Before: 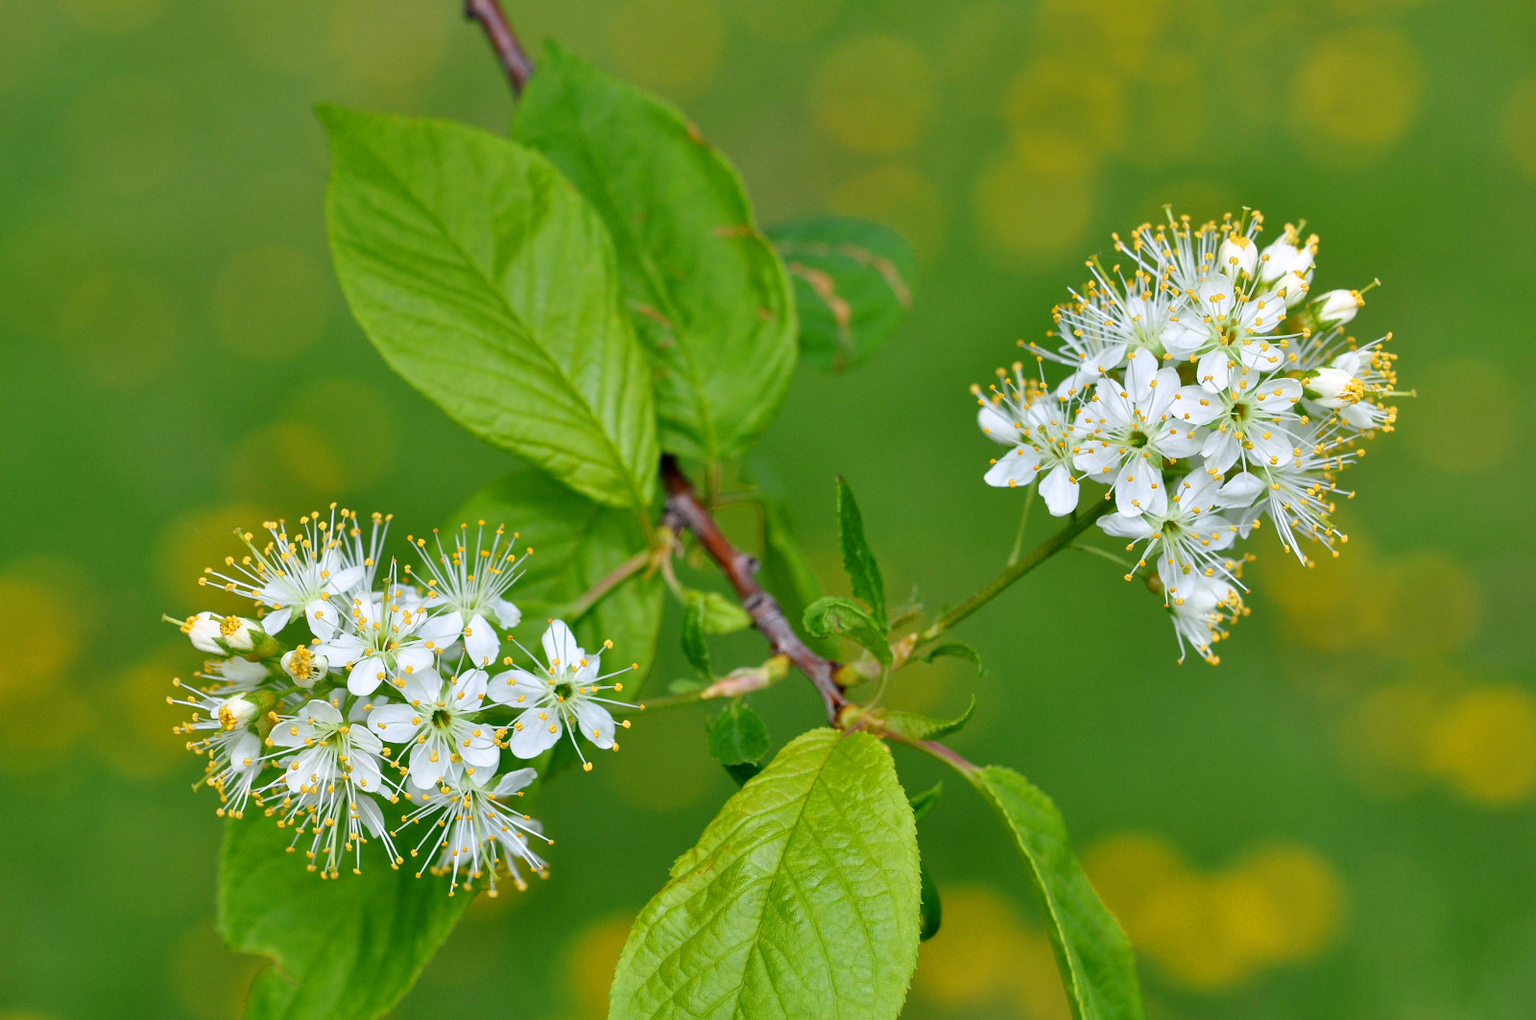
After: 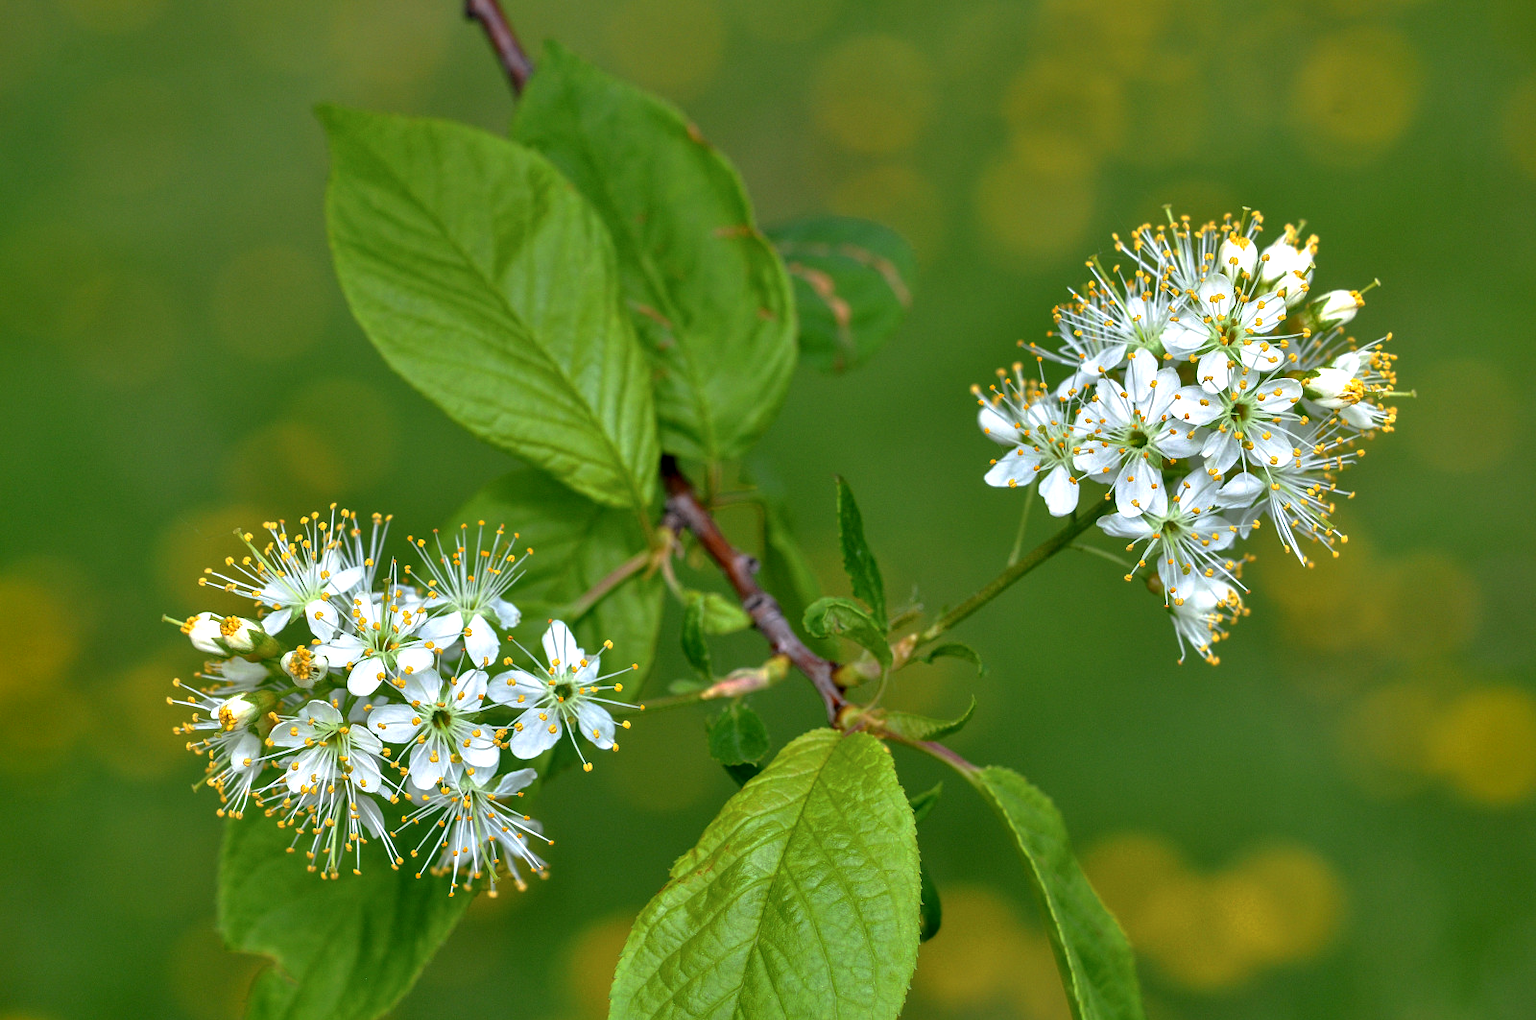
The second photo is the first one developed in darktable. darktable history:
exposure: exposure 0.25 EV, compensate highlight preservation false
vignetting: fall-off radius 61%, brightness -0.227, saturation 0.139
base curve: curves: ch0 [(0, 0) (0.595, 0.418) (1, 1)], preserve colors none
shadows and highlights: shadows 30.67, highlights -62.41, soften with gaussian
local contrast: on, module defaults
